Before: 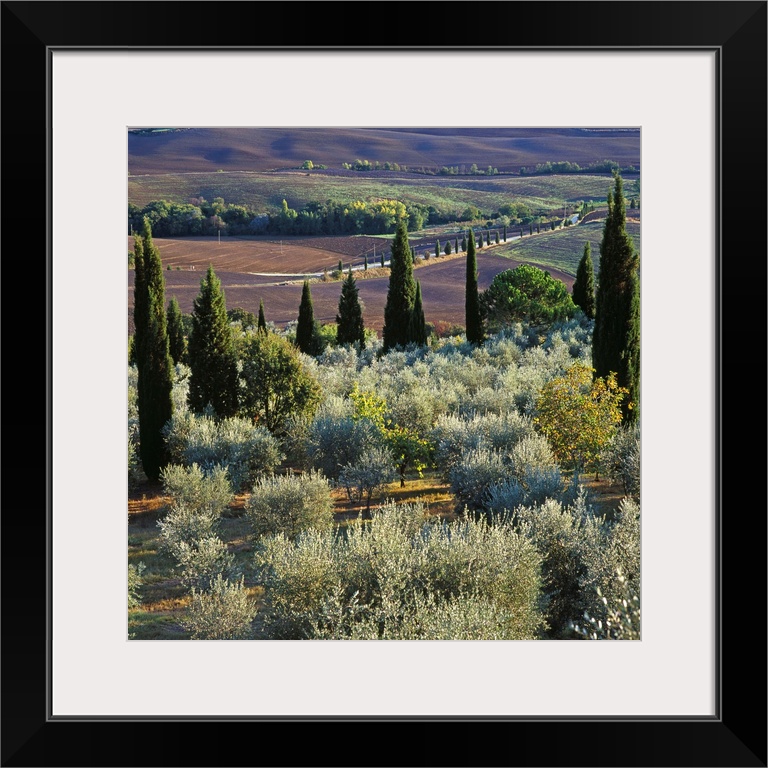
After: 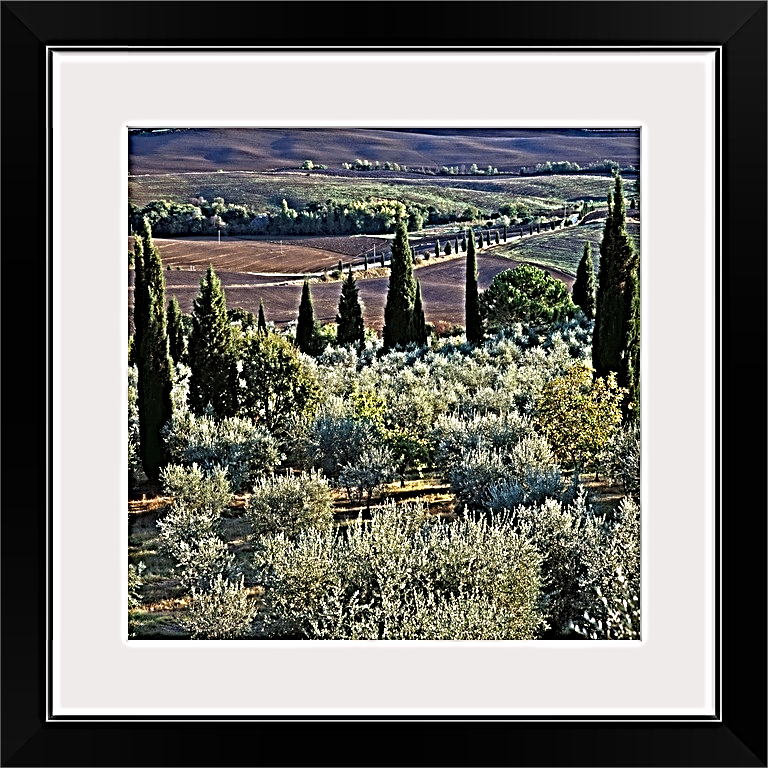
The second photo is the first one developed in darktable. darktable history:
sharpen: radius 4.023, amount 1.997
